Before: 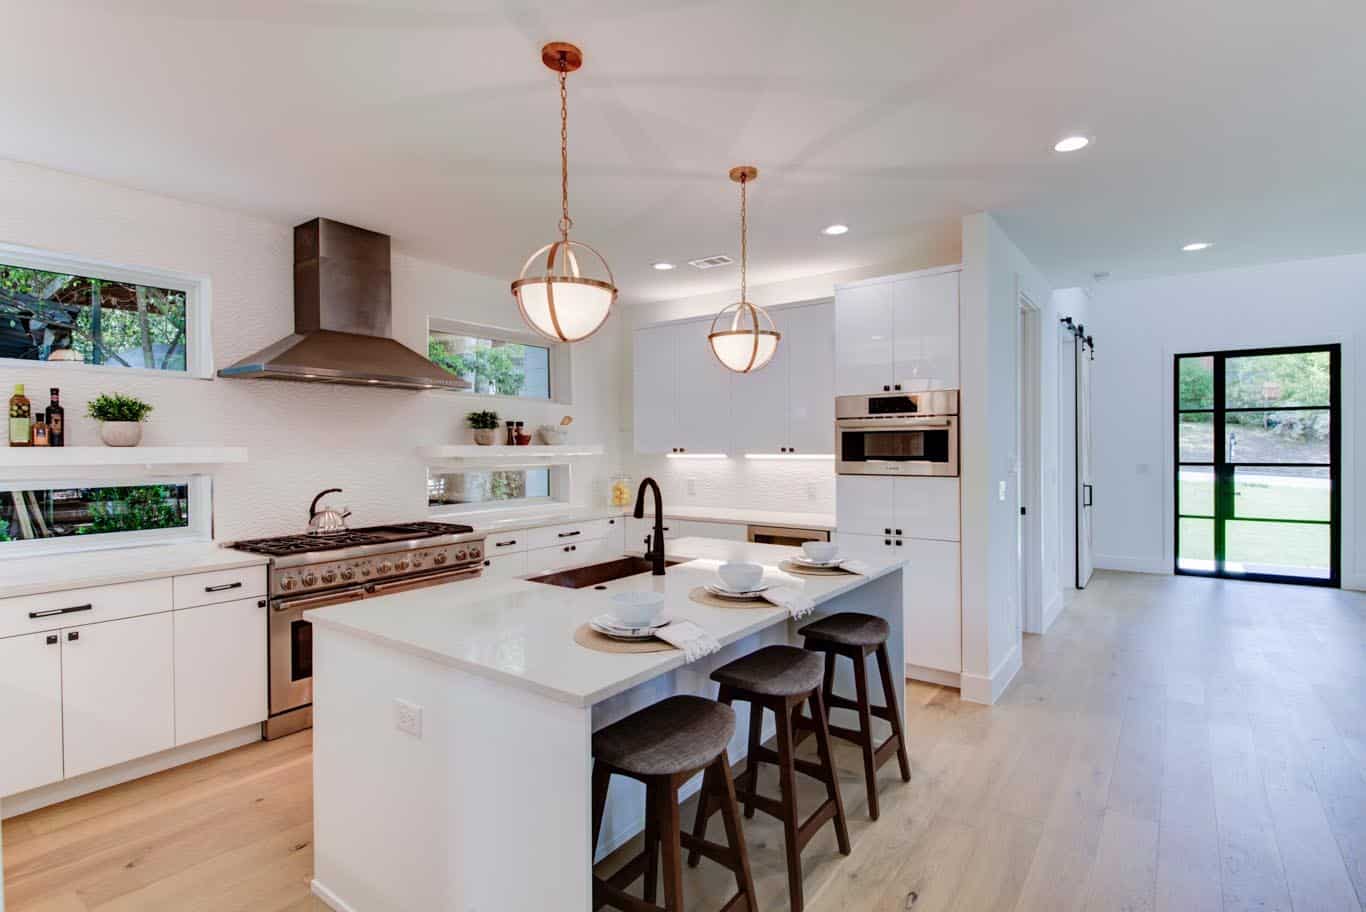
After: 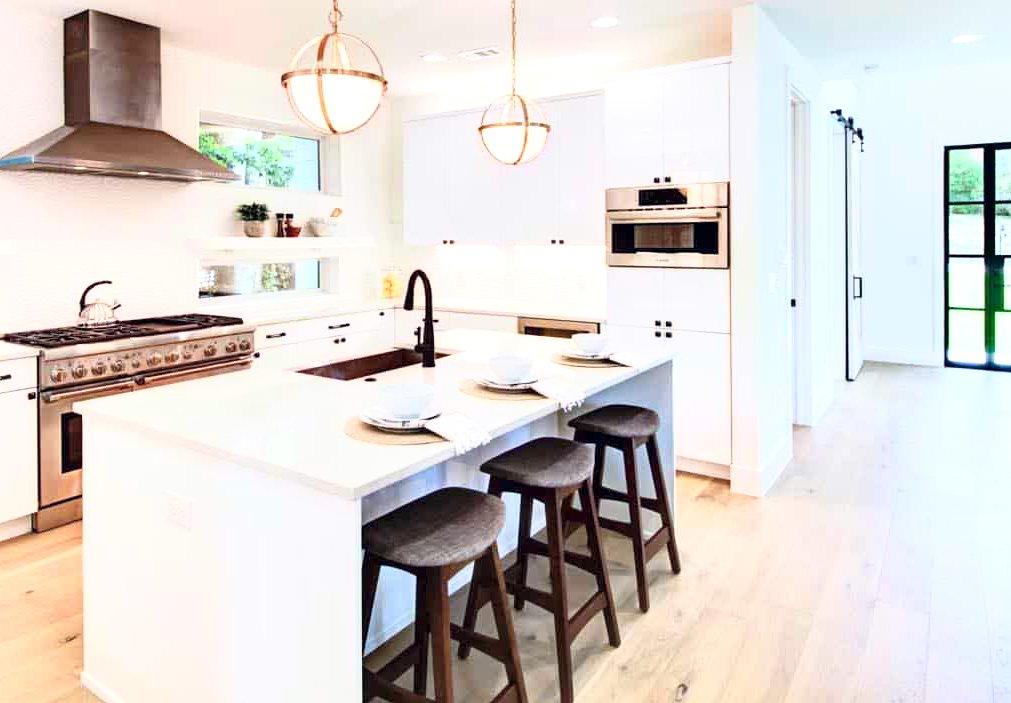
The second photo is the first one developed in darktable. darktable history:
local contrast: mode bilateral grid, contrast 20, coarseness 50, detail 120%, midtone range 0.2
exposure: exposure 0.636 EV, compensate highlight preservation false
crop: left 16.871%, top 22.857%, right 9.116%
base curve: curves: ch0 [(0, 0) (0.557, 0.834) (1, 1)]
color correction: highlights a* 0.207, highlights b* 2.7, shadows a* -0.874, shadows b* -4.78
white balance: red 0.986, blue 1.01
